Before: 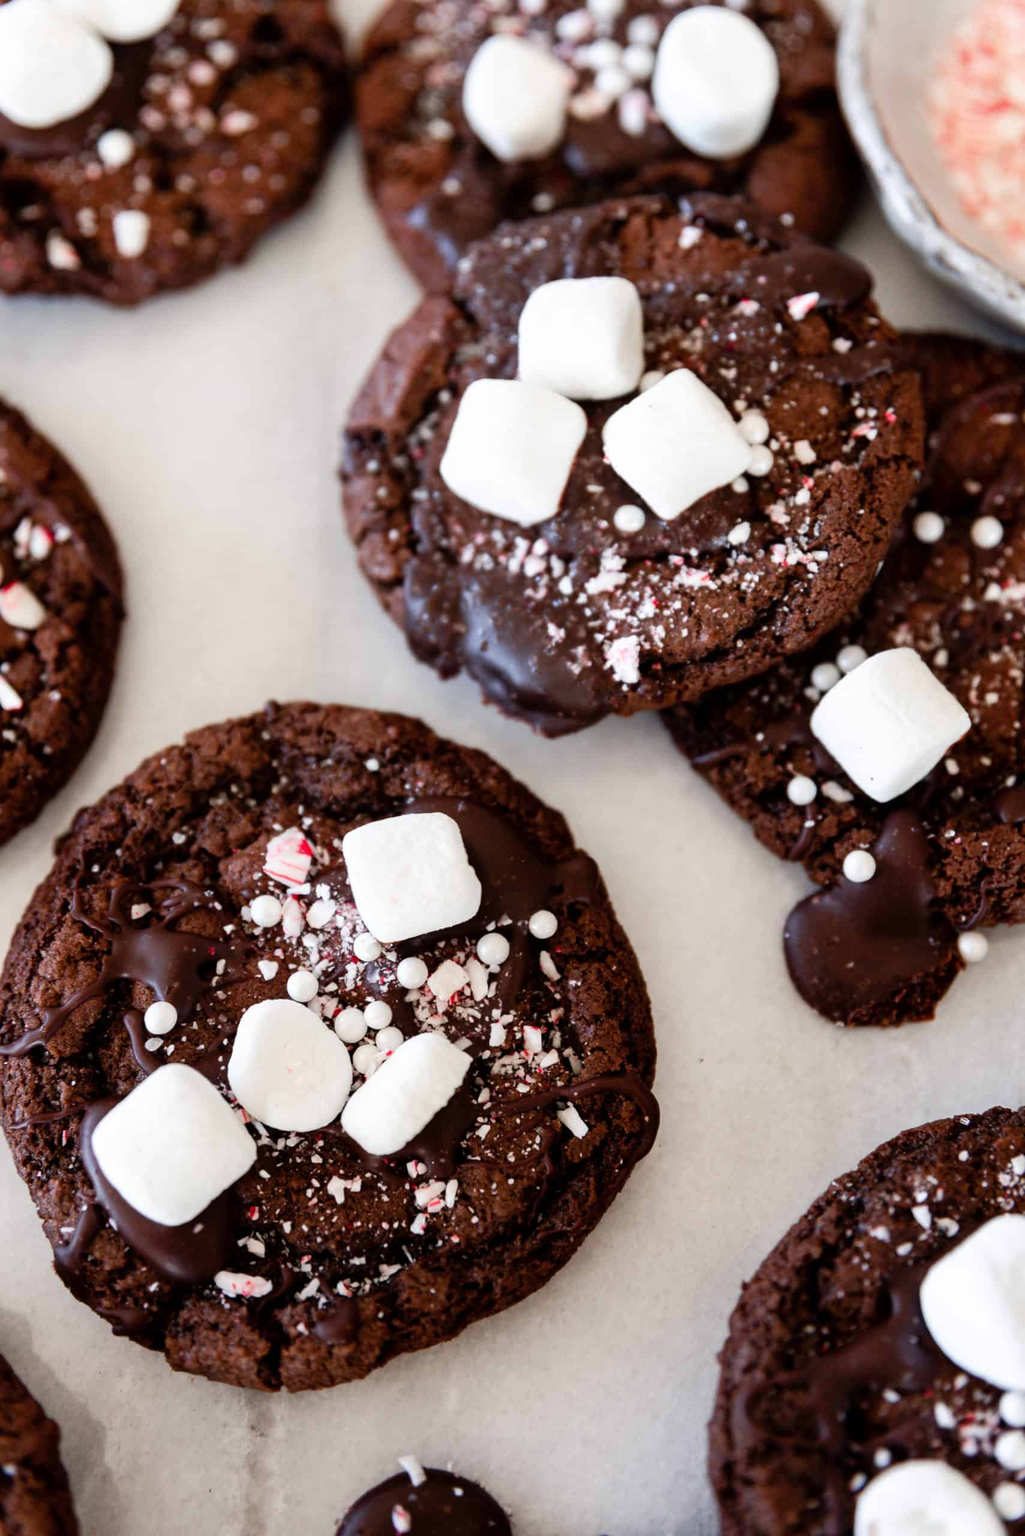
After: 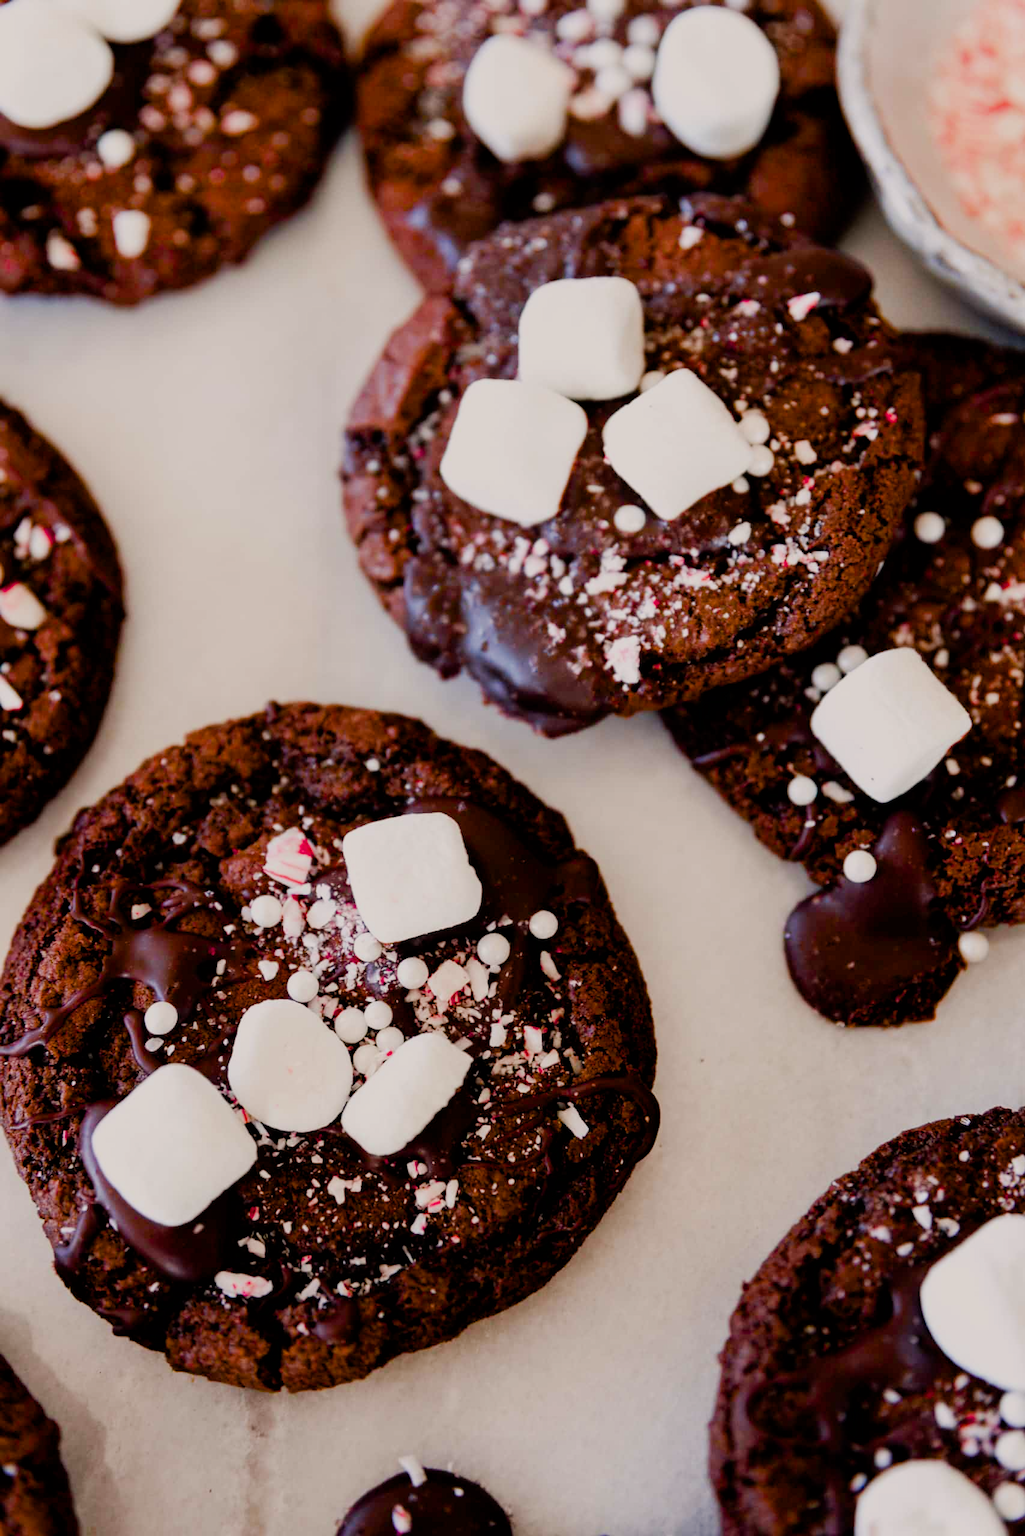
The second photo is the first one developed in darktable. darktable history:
color balance rgb: highlights gain › chroma 1.716%, highlights gain › hue 55.96°, perceptual saturation grading › global saturation 55.974%, perceptual saturation grading › highlights -50.486%, perceptual saturation grading › mid-tones 40.071%, perceptual saturation grading › shadows 30.541%
filmic rgb: black relative exposure -7.82 EV, white relative exposure 4.33 EV, threshold 5.94 EV, hardness 3.87, enable highlight reconstruction true
